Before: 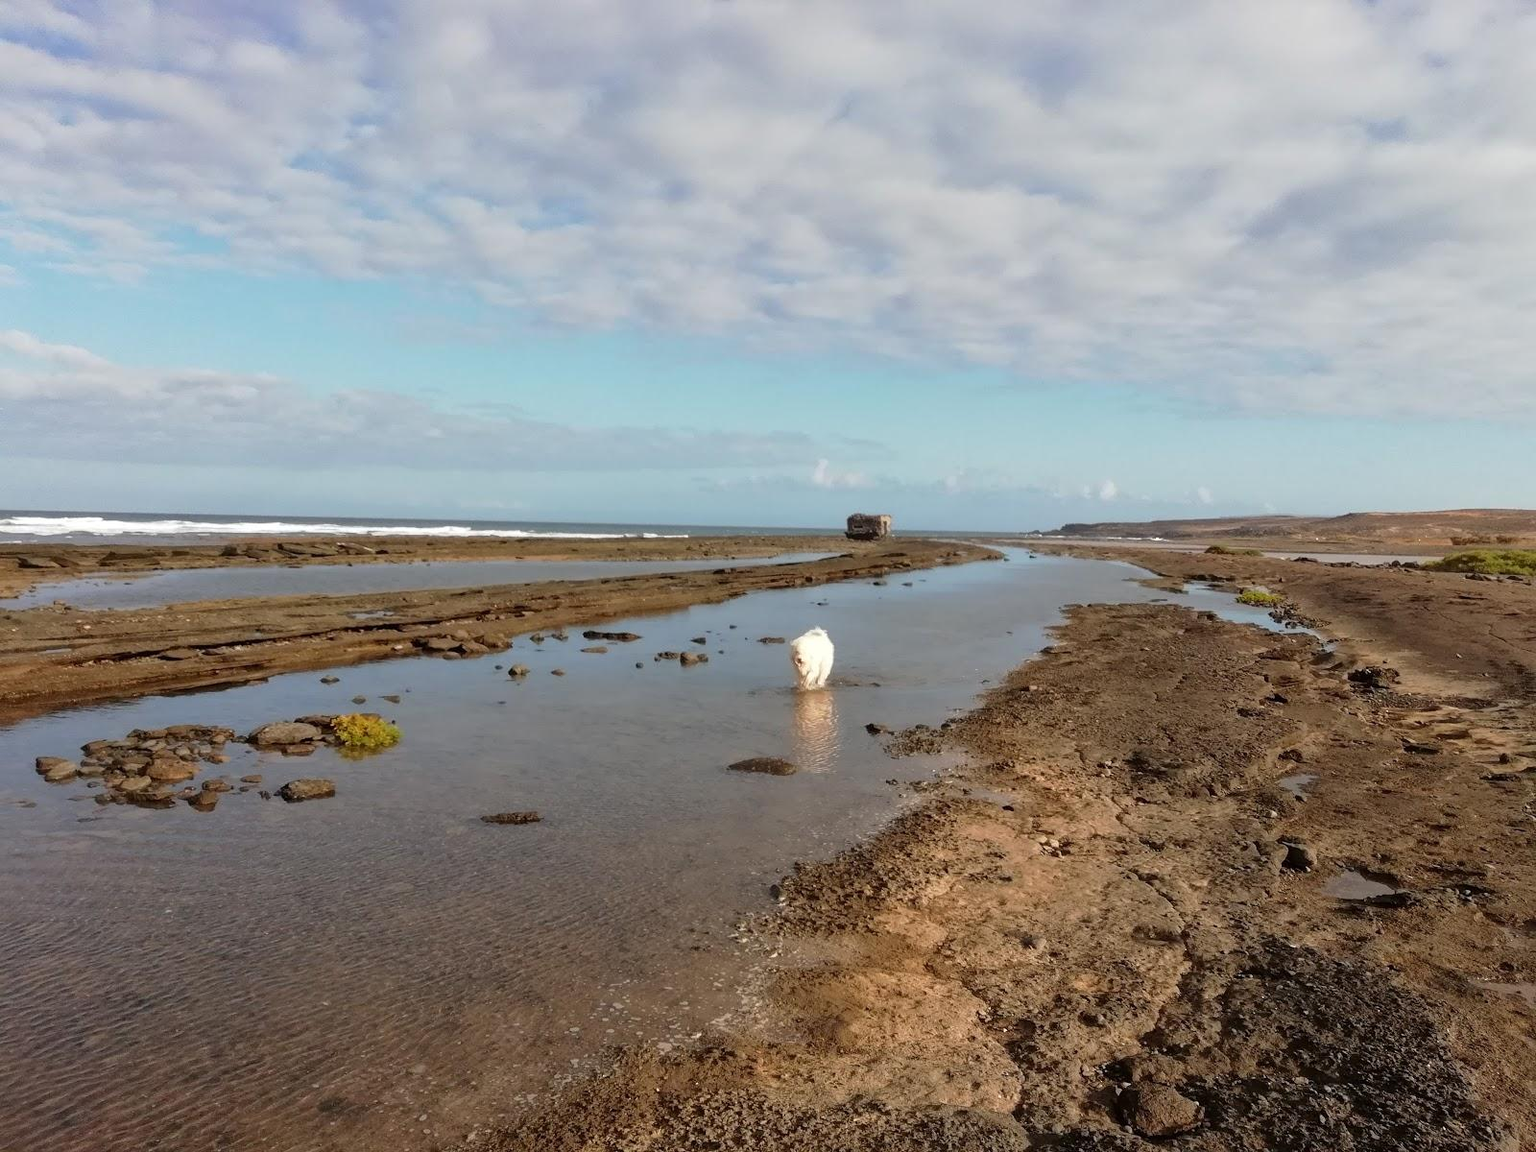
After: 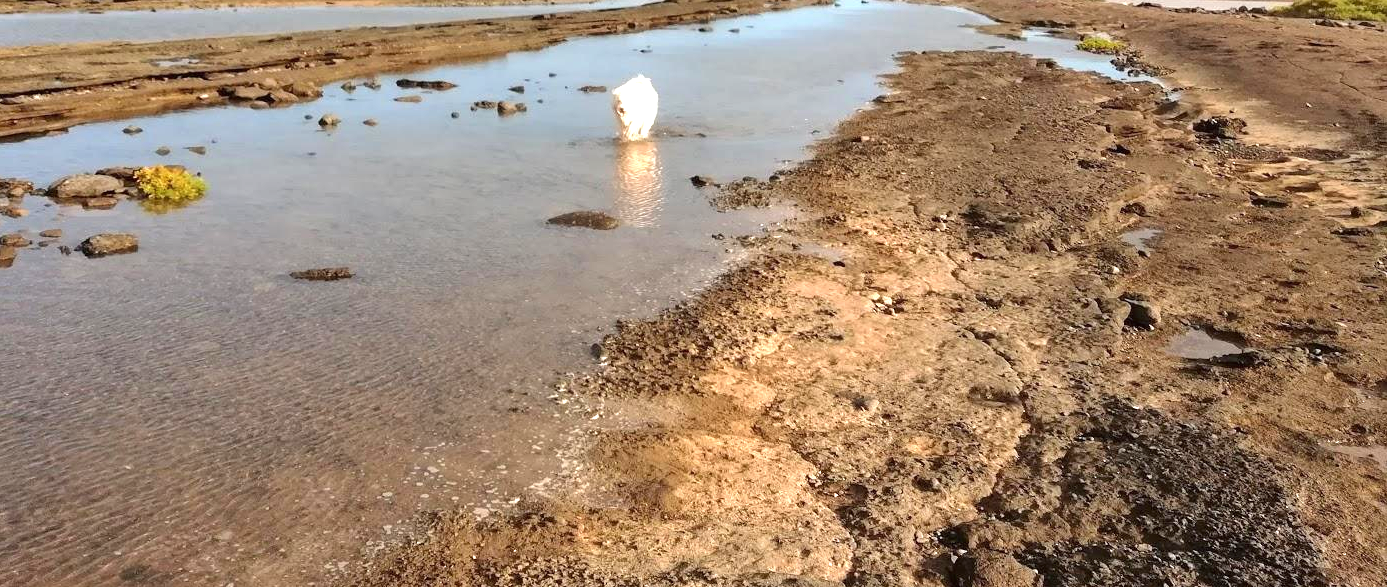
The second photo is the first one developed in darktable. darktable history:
exposure: black level correction 0, exposure 1.107 EV, compensate exposure bias true, compensate highlight preservation false
crop and rotate: left 13.251%, top 48.173%, bottom 2.879%
